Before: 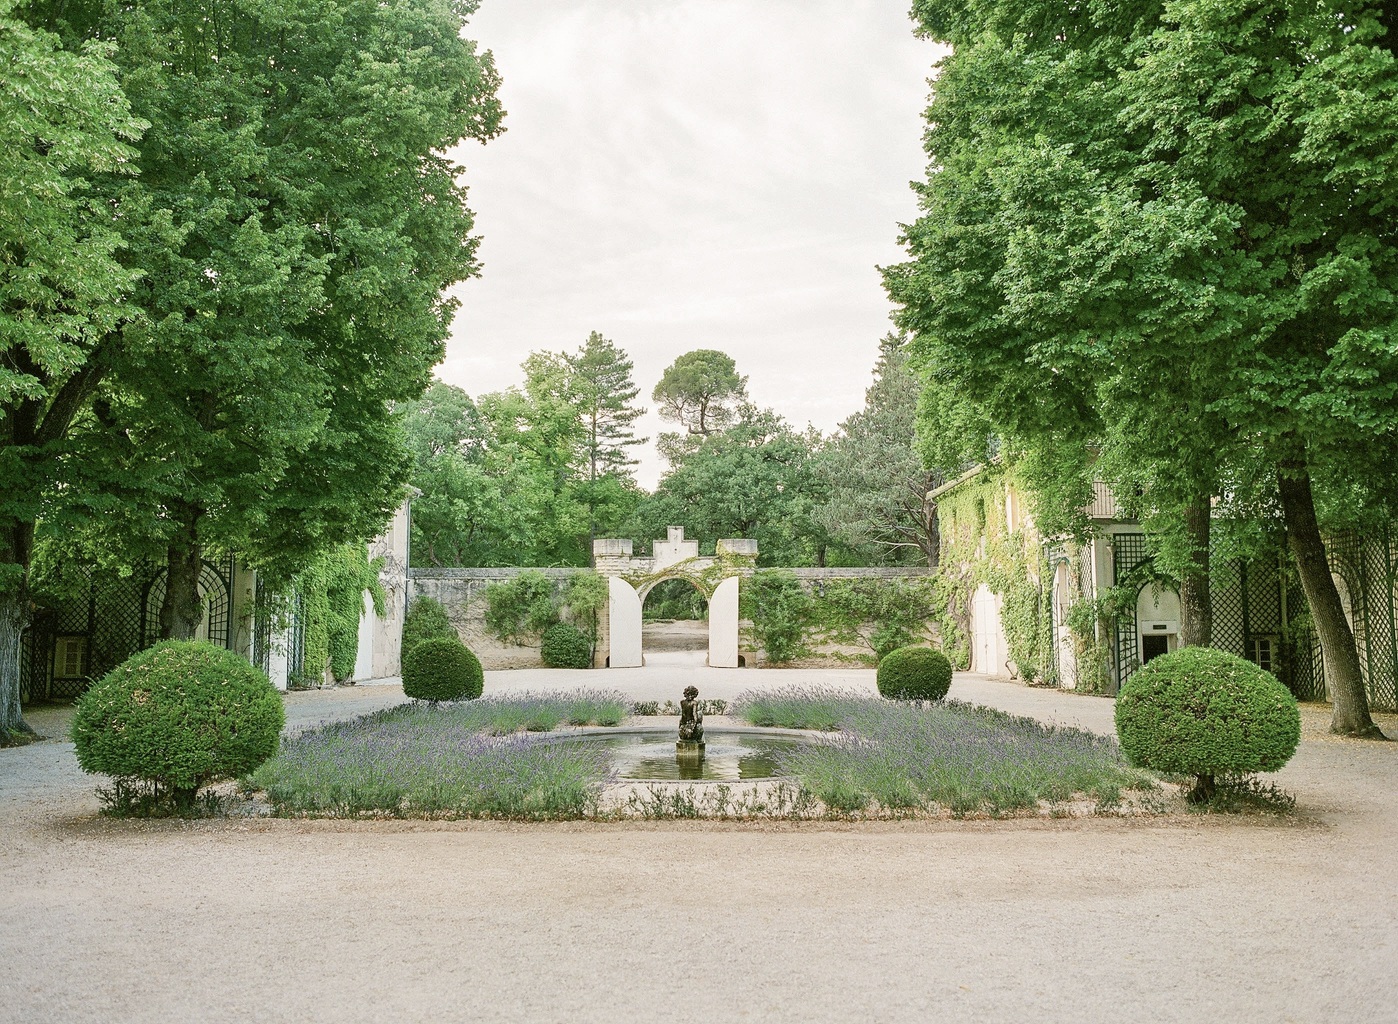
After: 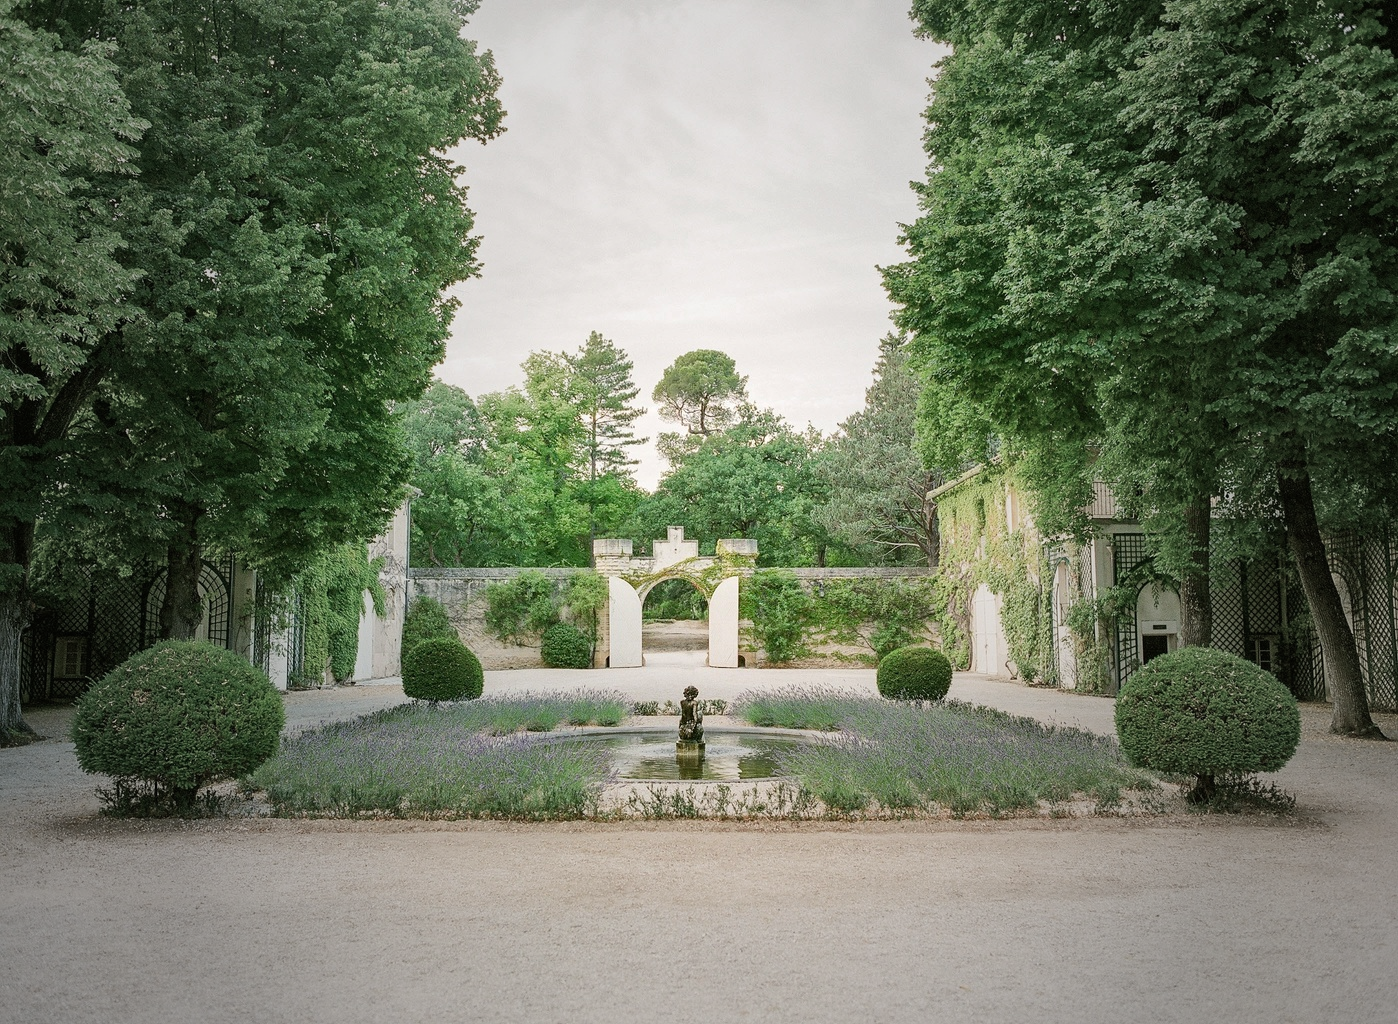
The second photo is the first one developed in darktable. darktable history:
base curve: curves: ch0 [(0, 0) (0.989, 0.992)], preserve colors none
vignetting: fall-off start 16.32%, fall-off radius 99.41%, width/height ratio 0.721
